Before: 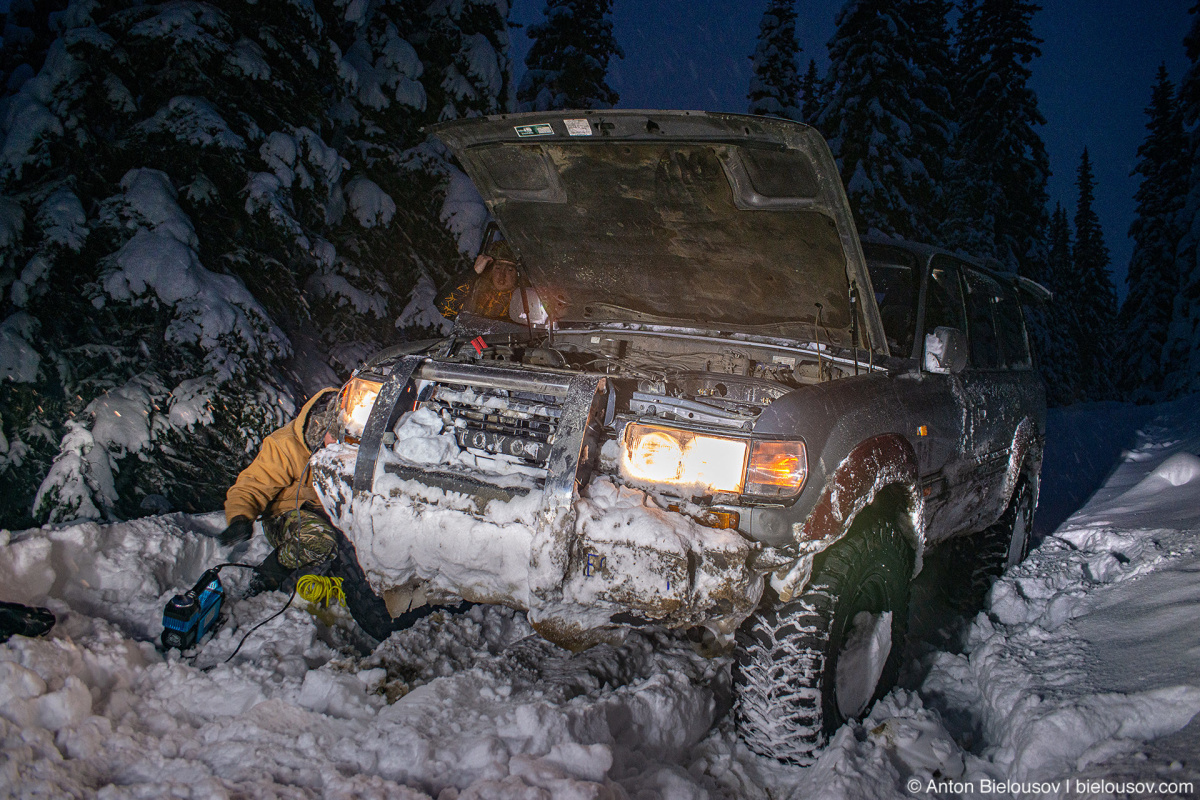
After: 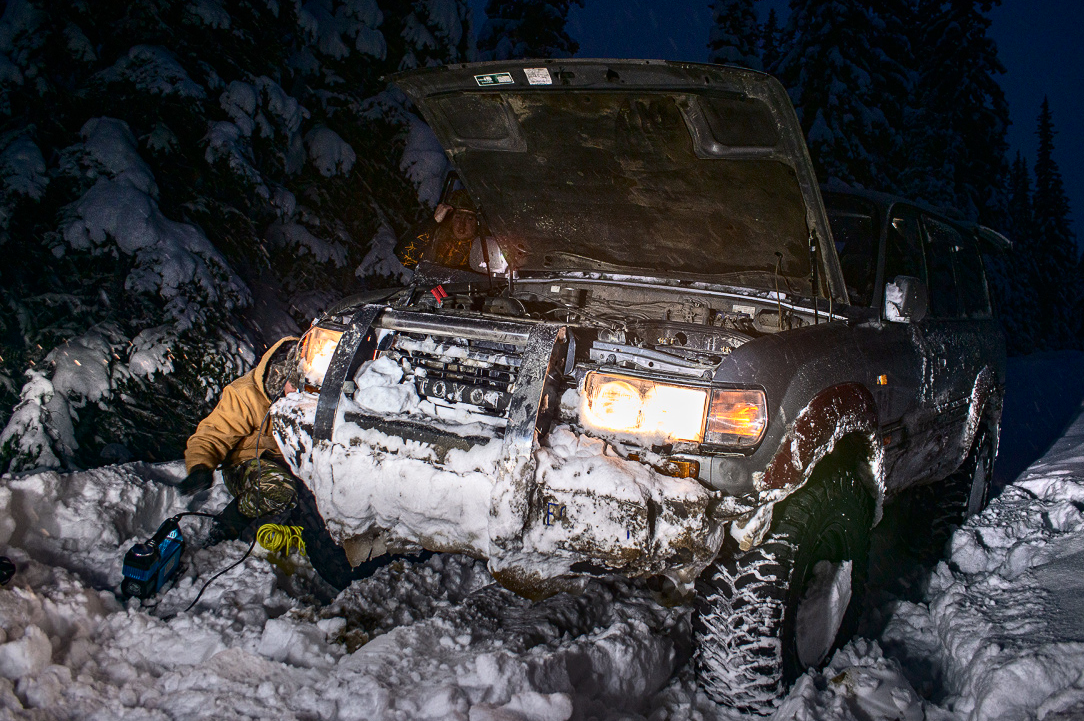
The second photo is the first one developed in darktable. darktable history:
contrast brightness saturation: contrast 0.286
crop: left 3.374%, top 6.477%, right 6.259%, bottom 3.328%
